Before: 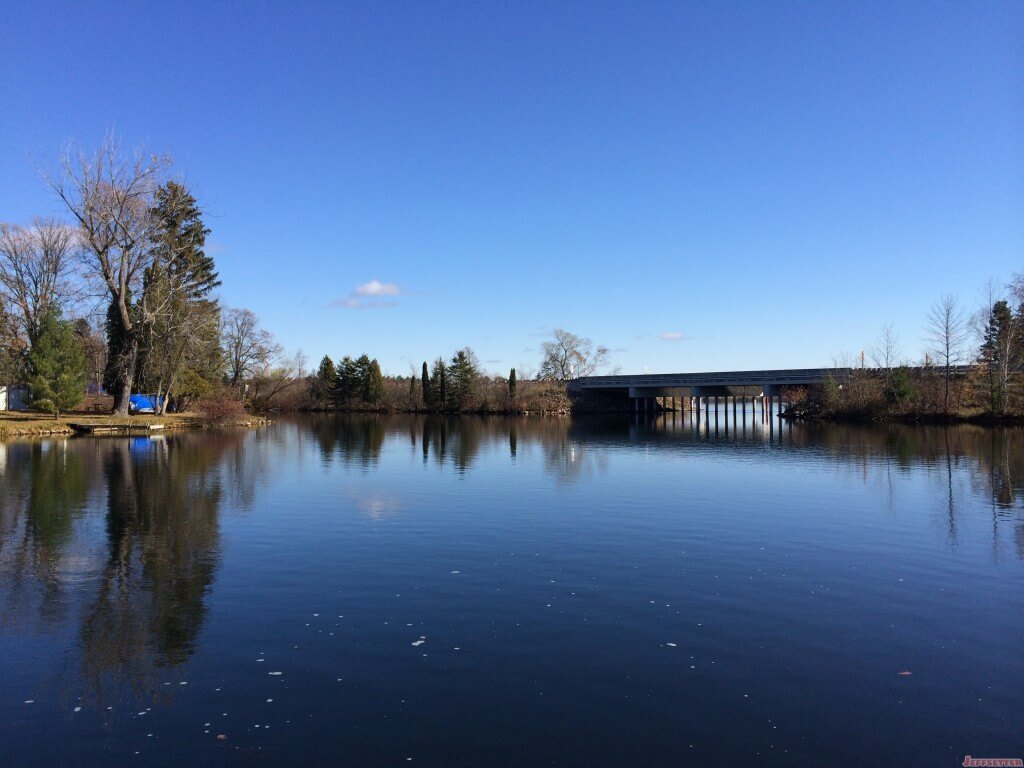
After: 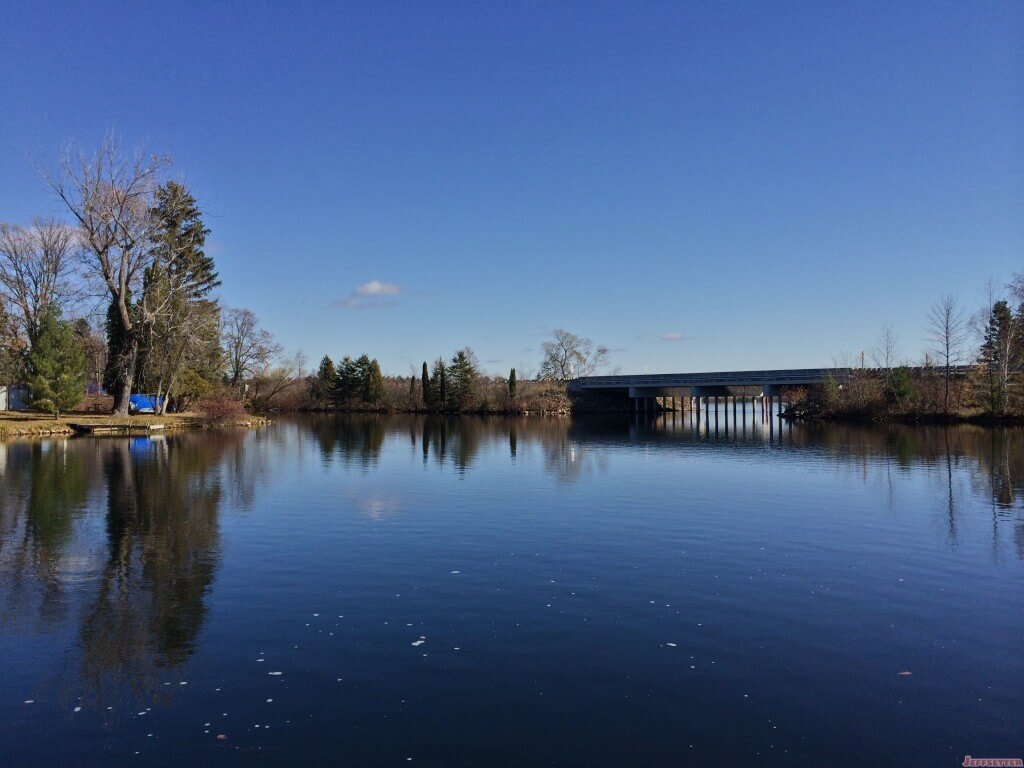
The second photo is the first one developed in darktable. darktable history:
tone equalizer: -8 EV -0.002 EV, -7 EV 0.005 EV, -6 EV -0.008 EV, -5 EV 0.007 EV, -4 EV -0.042 EV, -3 EV -0.233 EV, -2 EV -0.662 EV, -1 EV -0.983 EV, +0 EV -0.969 EV, smoothing diameter 2%, edges refinement/feathering 20, mask exposure compensation -1.57 EV, filter diffusion 5
contrast brightness saturation: contrast 0.15, brightness 0.05
exposure: exposure -0.04 EV, compensate highlight preservation false
